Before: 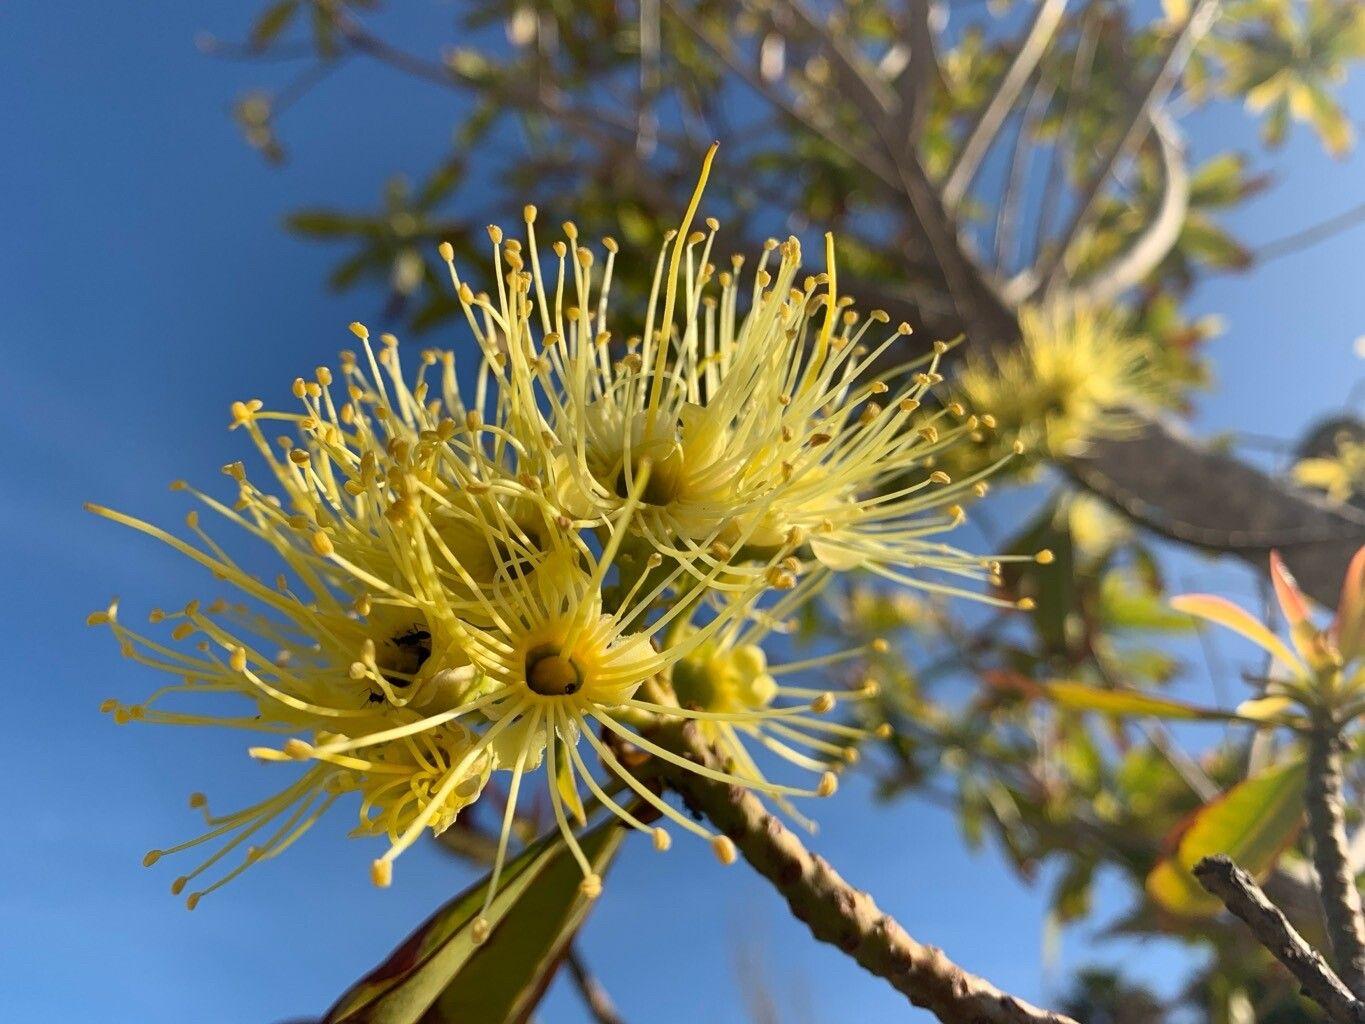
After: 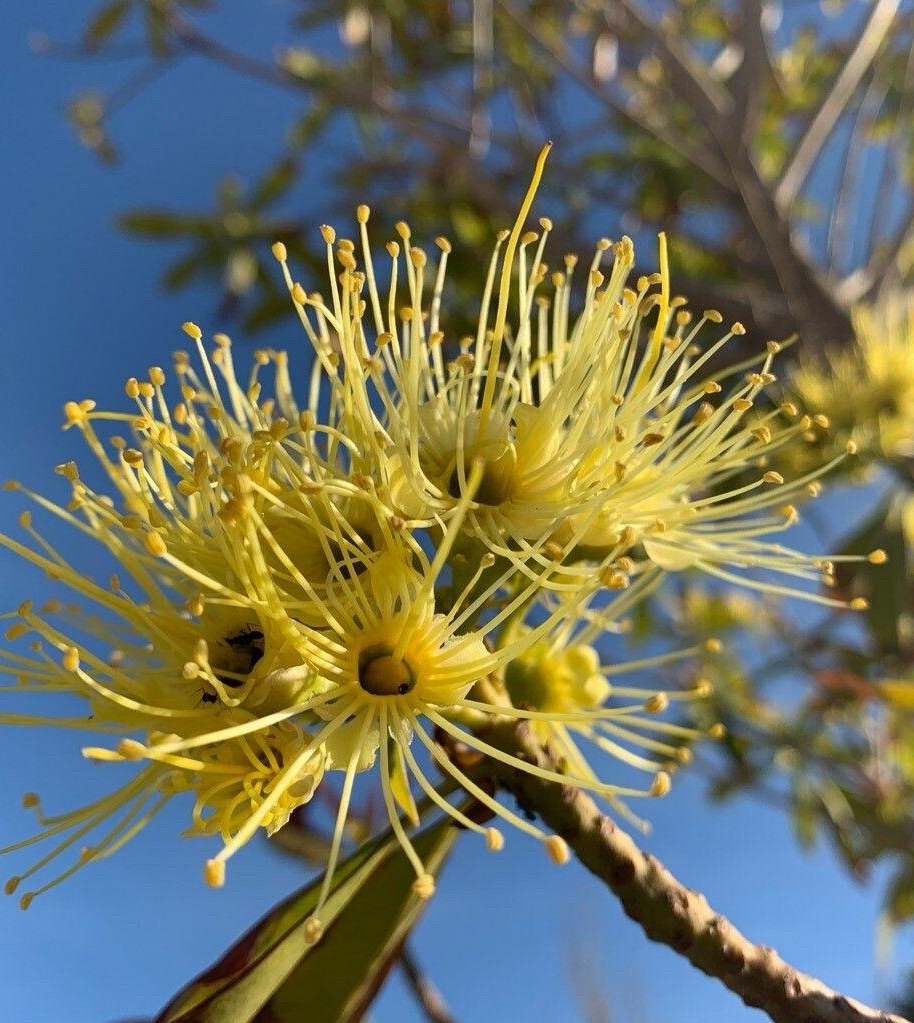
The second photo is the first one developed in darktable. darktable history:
crop and rotate: left 12.308%, right 20.731%
